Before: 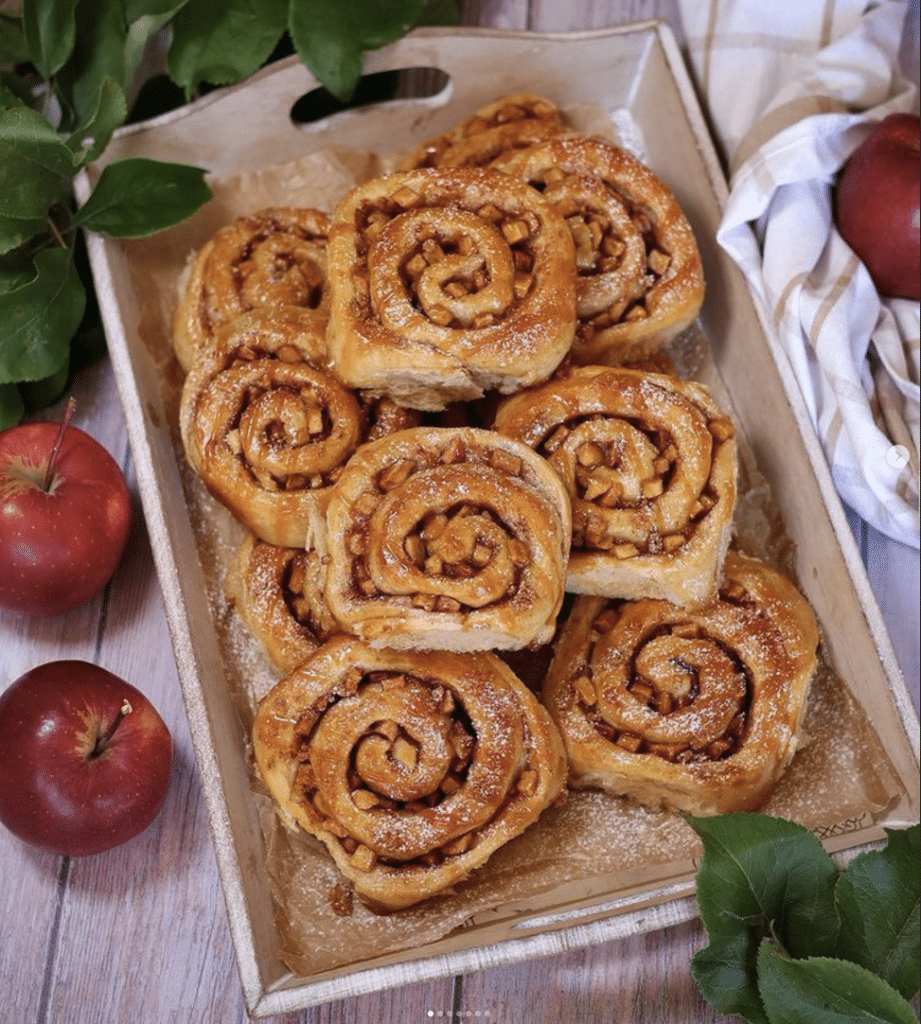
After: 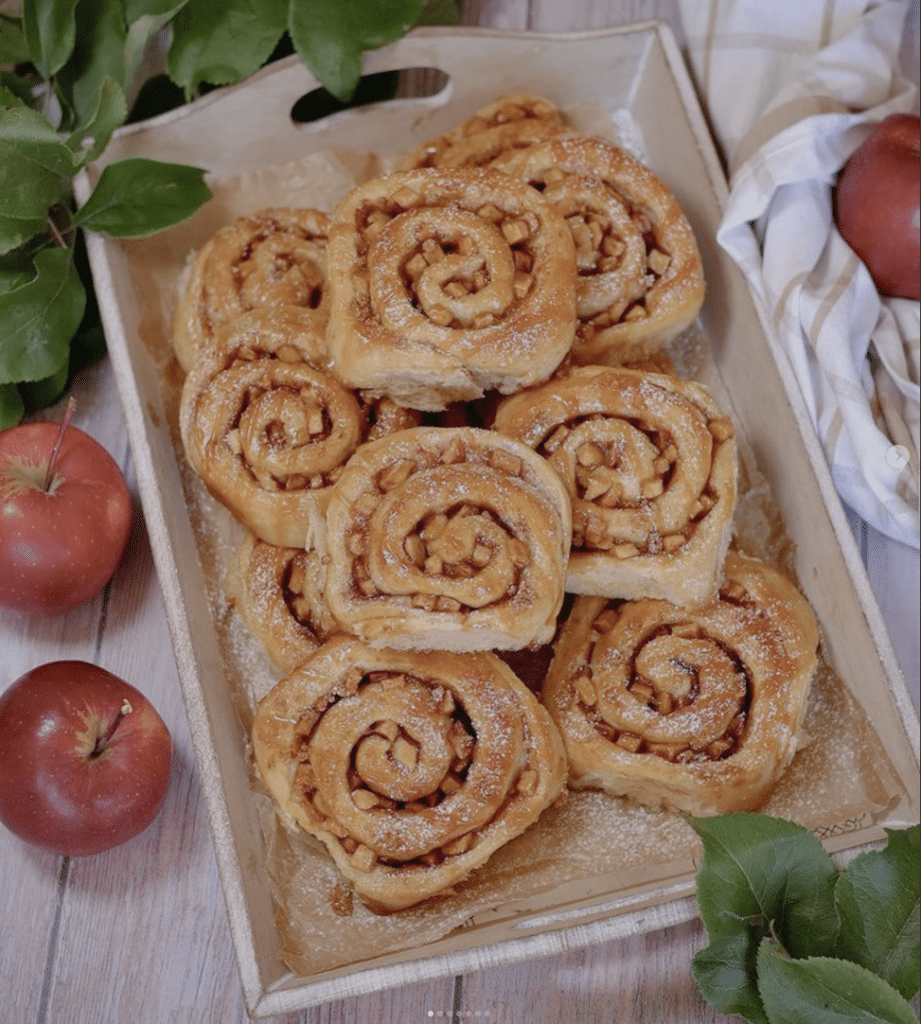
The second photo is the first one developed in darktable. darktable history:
exposure: exposure -0.491 EV, compensate highlight preservation false
tone curve: curves: ch0 [(0, 0) (0.004, 0.008) (0.077, 0.156) (0.169, 0.29) (0.774, 0.774) (1, 1)], preserve colors none
